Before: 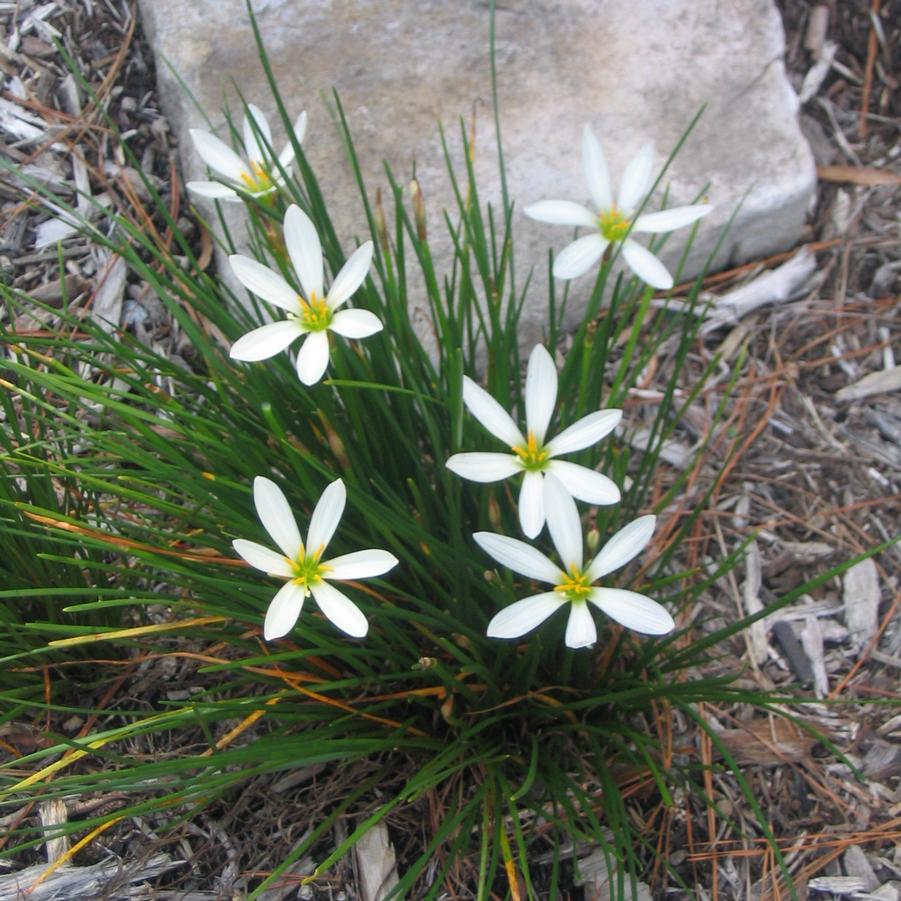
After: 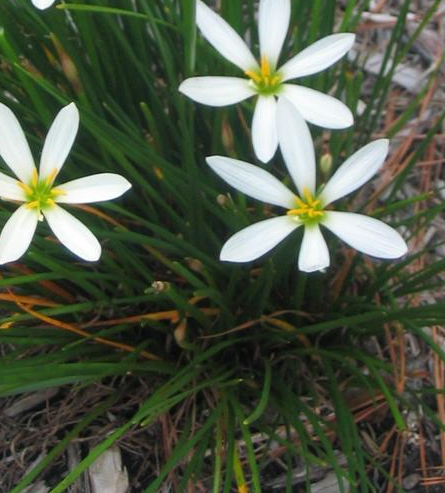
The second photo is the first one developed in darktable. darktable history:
crop: left 29.672%, top 41.786%, right 20.851%, bottom 3.487%
